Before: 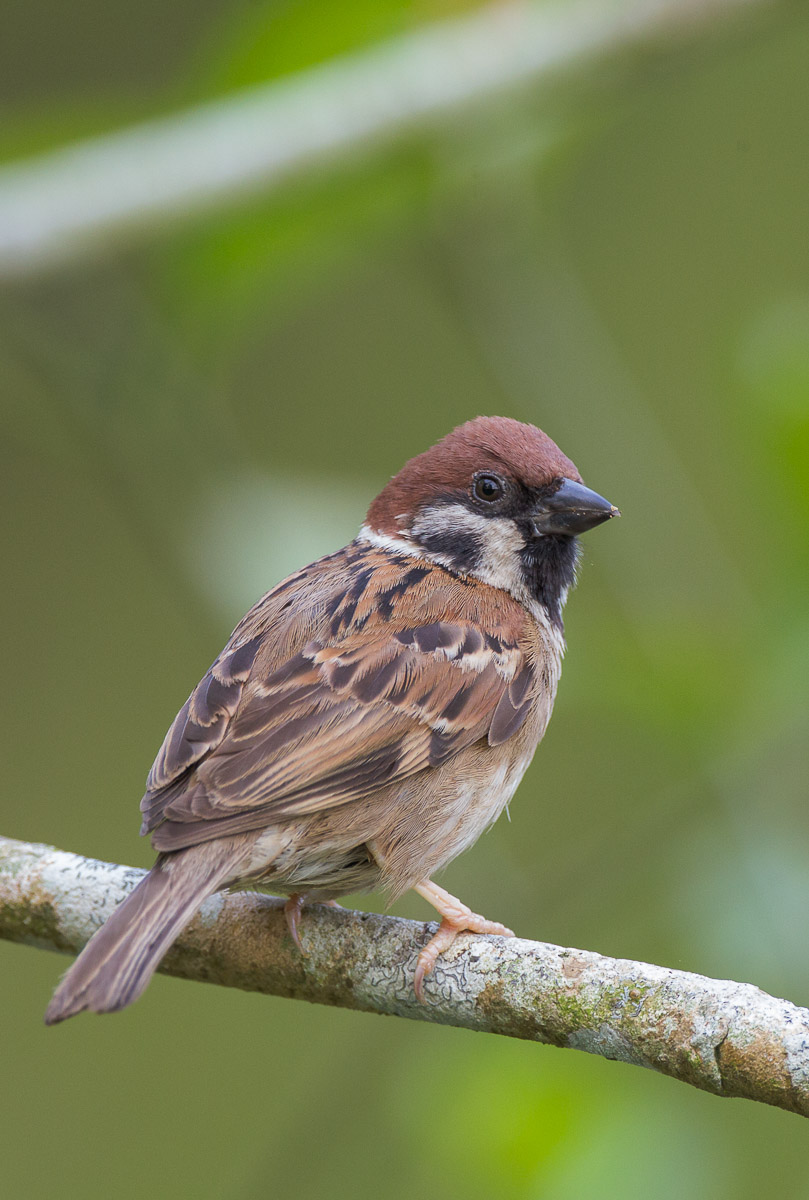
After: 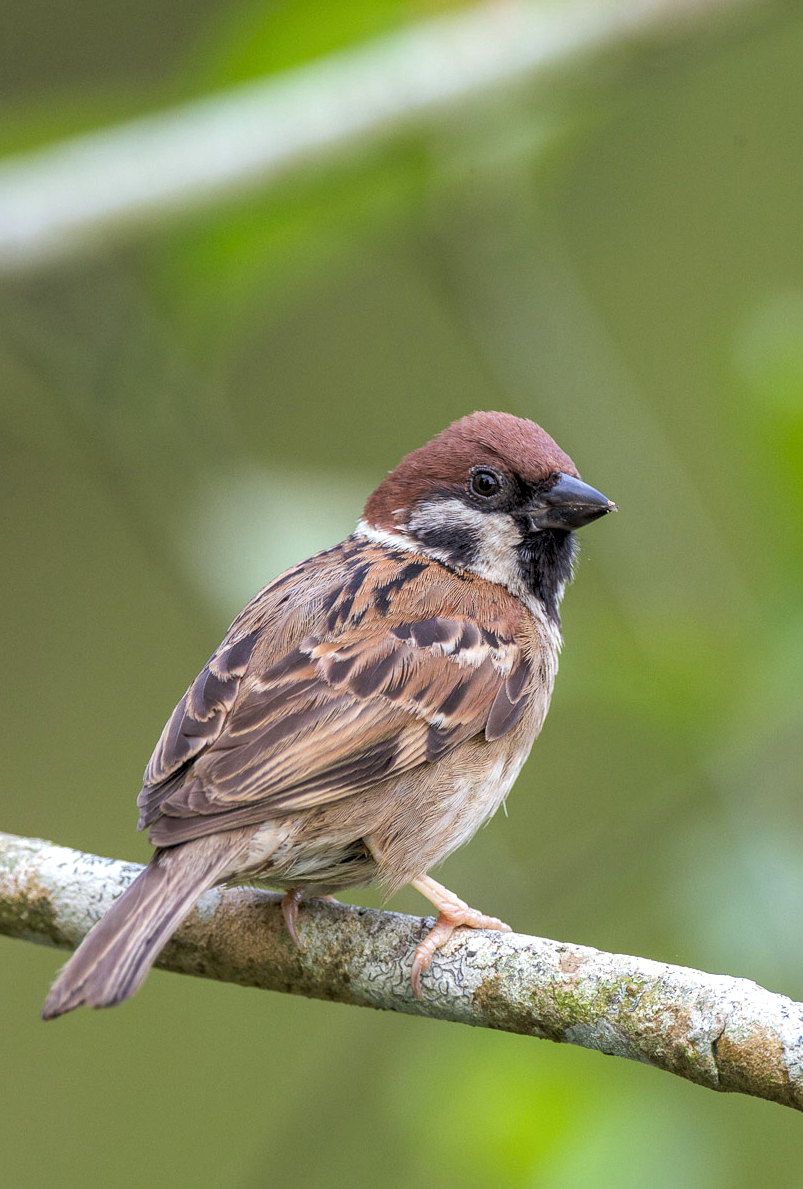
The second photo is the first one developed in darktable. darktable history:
rgb levels: levels [[0.01, 0.419, 0.839], [0, 0.5, 1], [0, 0.5, 1]]
crop: left 0.434%, top 0.485%, right 0.244%, bottom 0.386%
local contrast: on, module defaults
